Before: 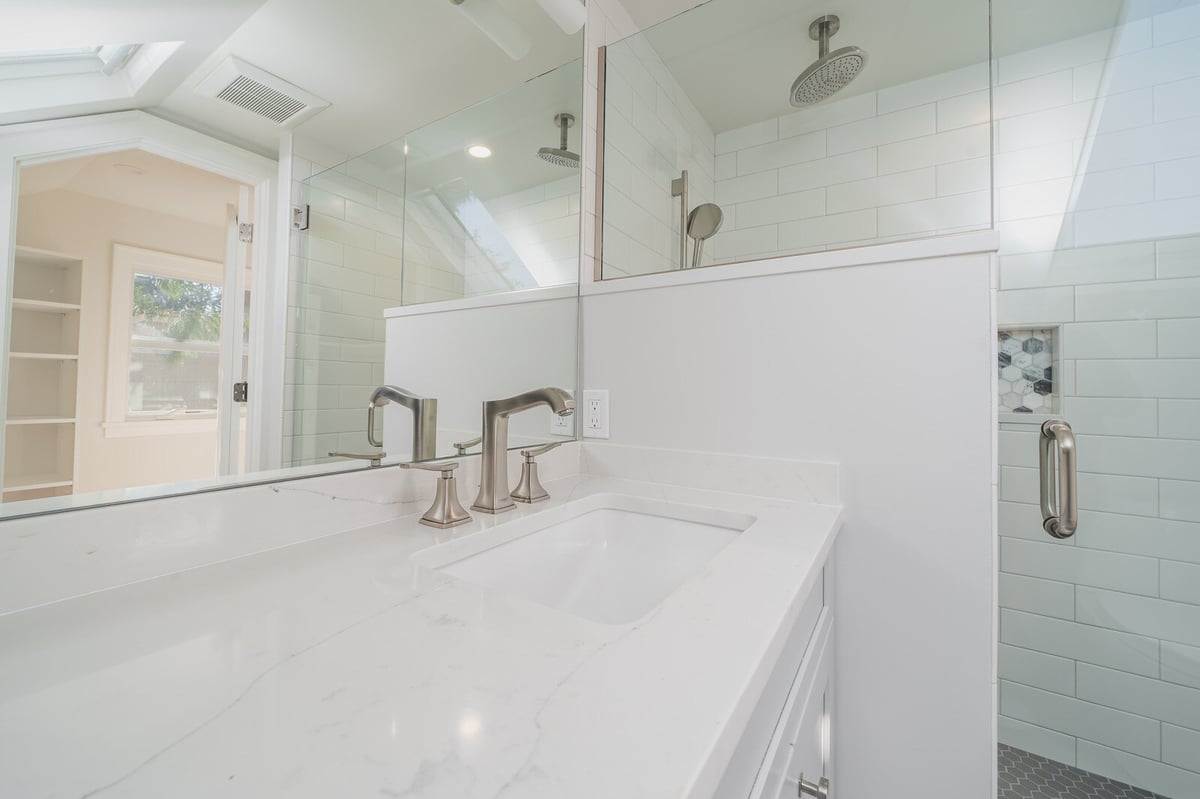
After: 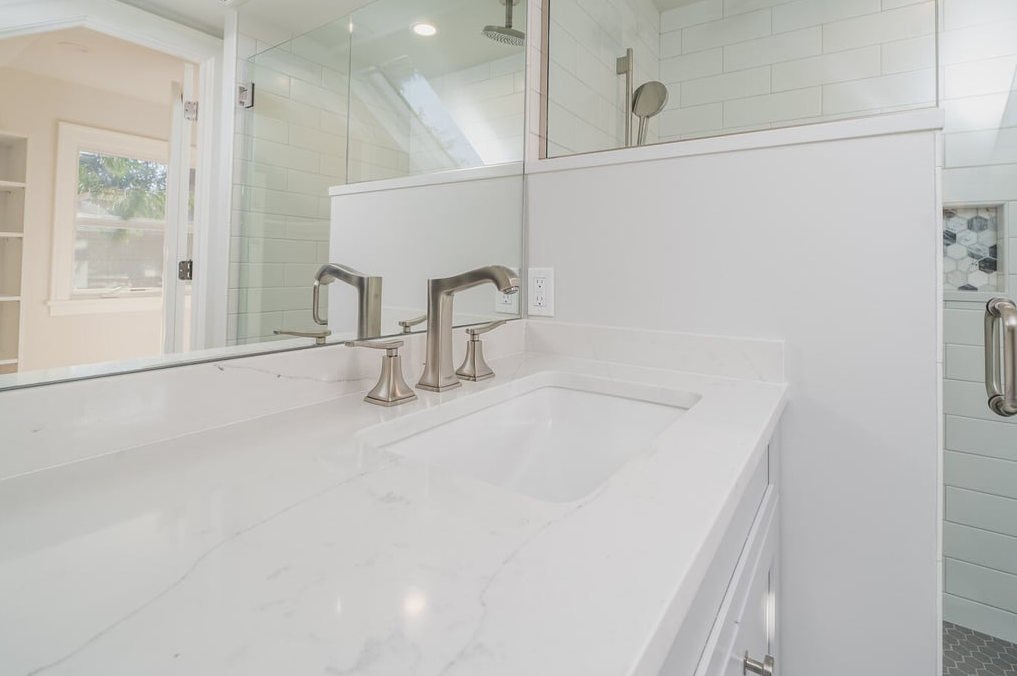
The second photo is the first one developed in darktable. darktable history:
crop and rotate: left 4.605%, top 15.393%, right 10.64%
